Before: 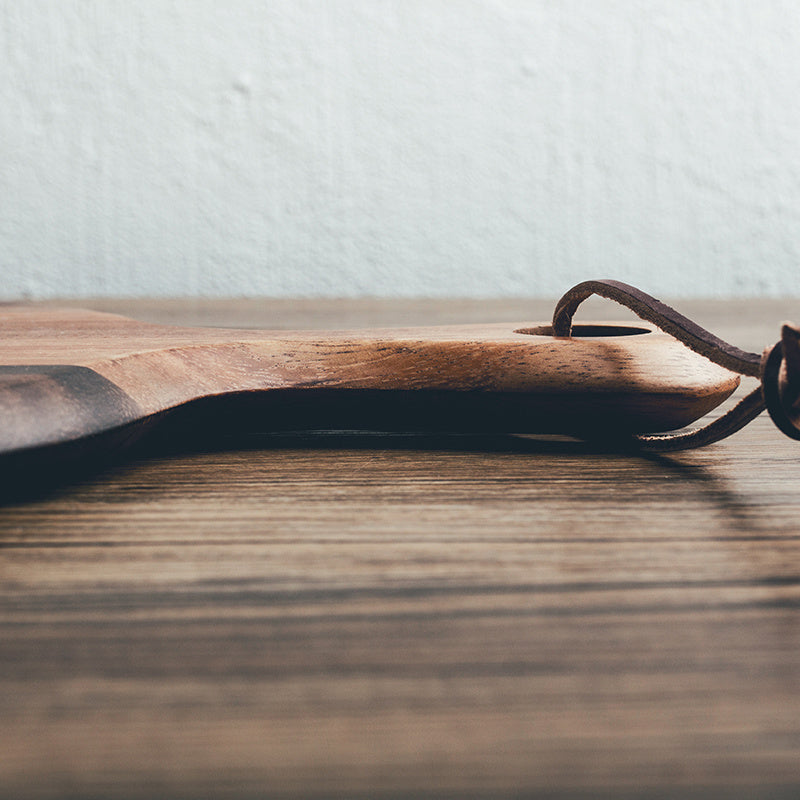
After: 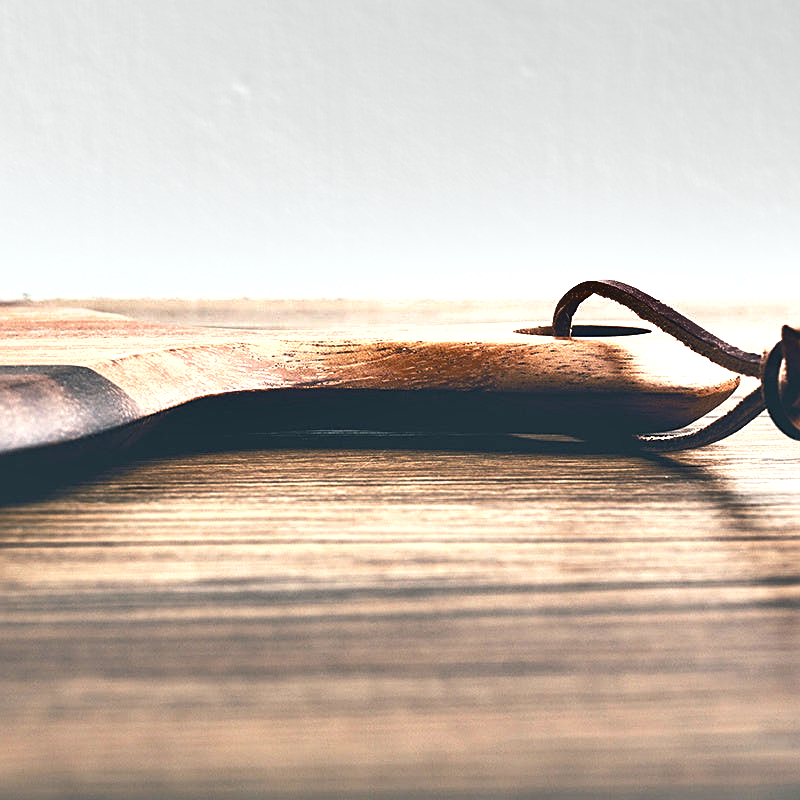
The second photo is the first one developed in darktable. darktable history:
color balance rgb: global vibrance 20%
sharpen: on, module defaults
shadows and highlights: shadows 12, white point adjustment 1.2, soften with gaussian
exposure: black level correction 0, exposure 1.173 EV, compensate exposure bias true, compensate highlight preservation false
